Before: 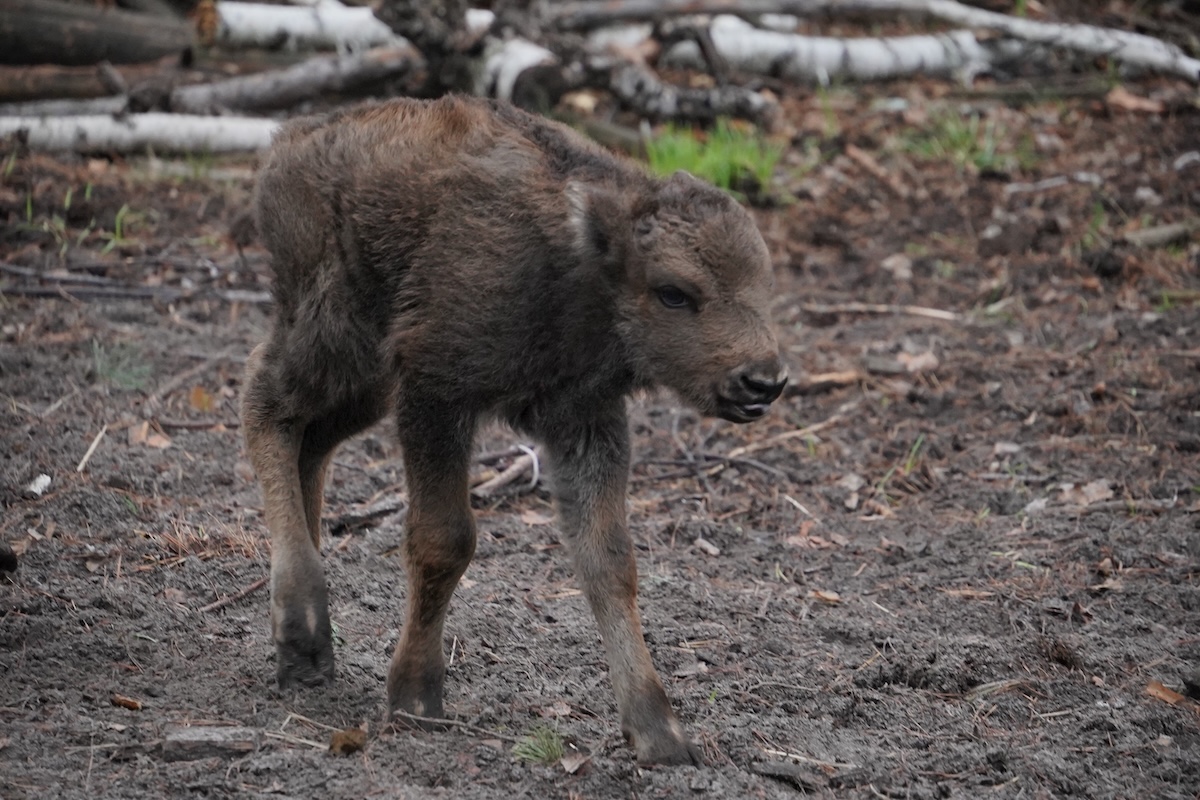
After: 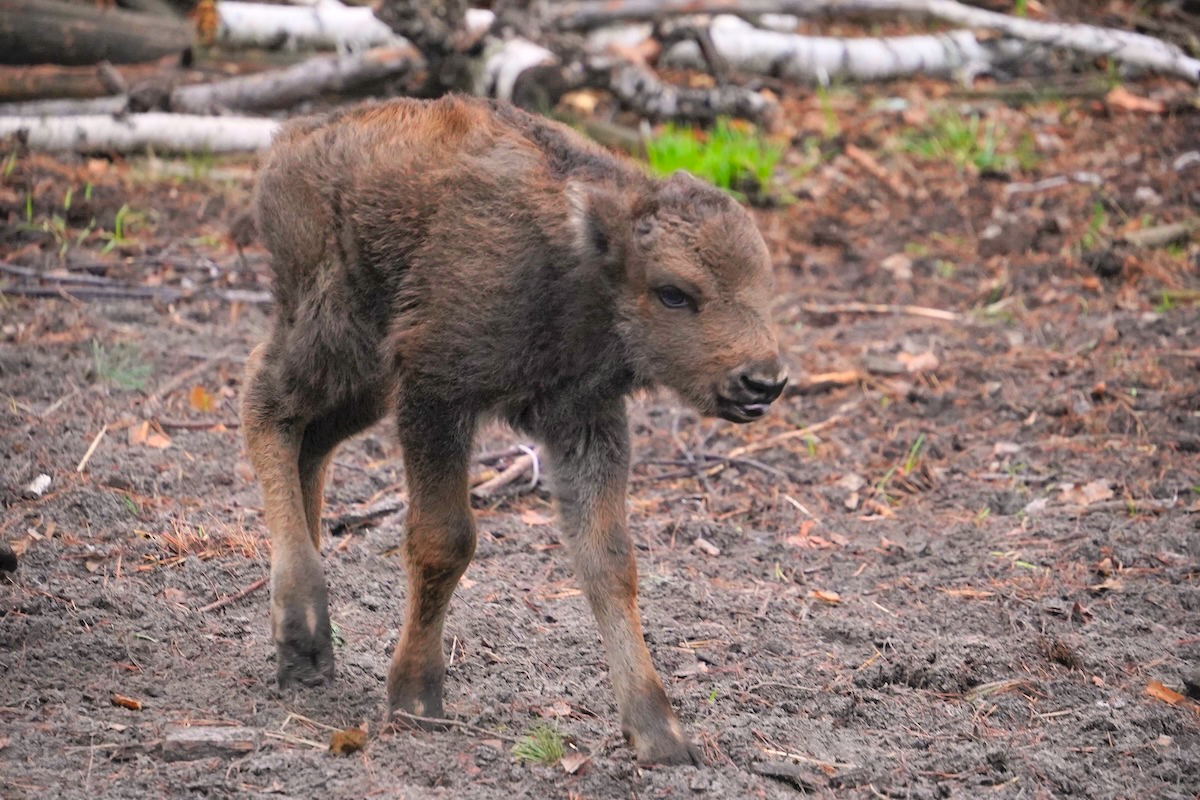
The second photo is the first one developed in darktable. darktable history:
contrast brightness saturation: contrast 0.069, brightness 0.171, saturation 0.405
color correction: highlights a* 3.22, highlights b* 2.21, saturation 1.23
levels: mode automatic, levels [0.116, 0.574, 1]
